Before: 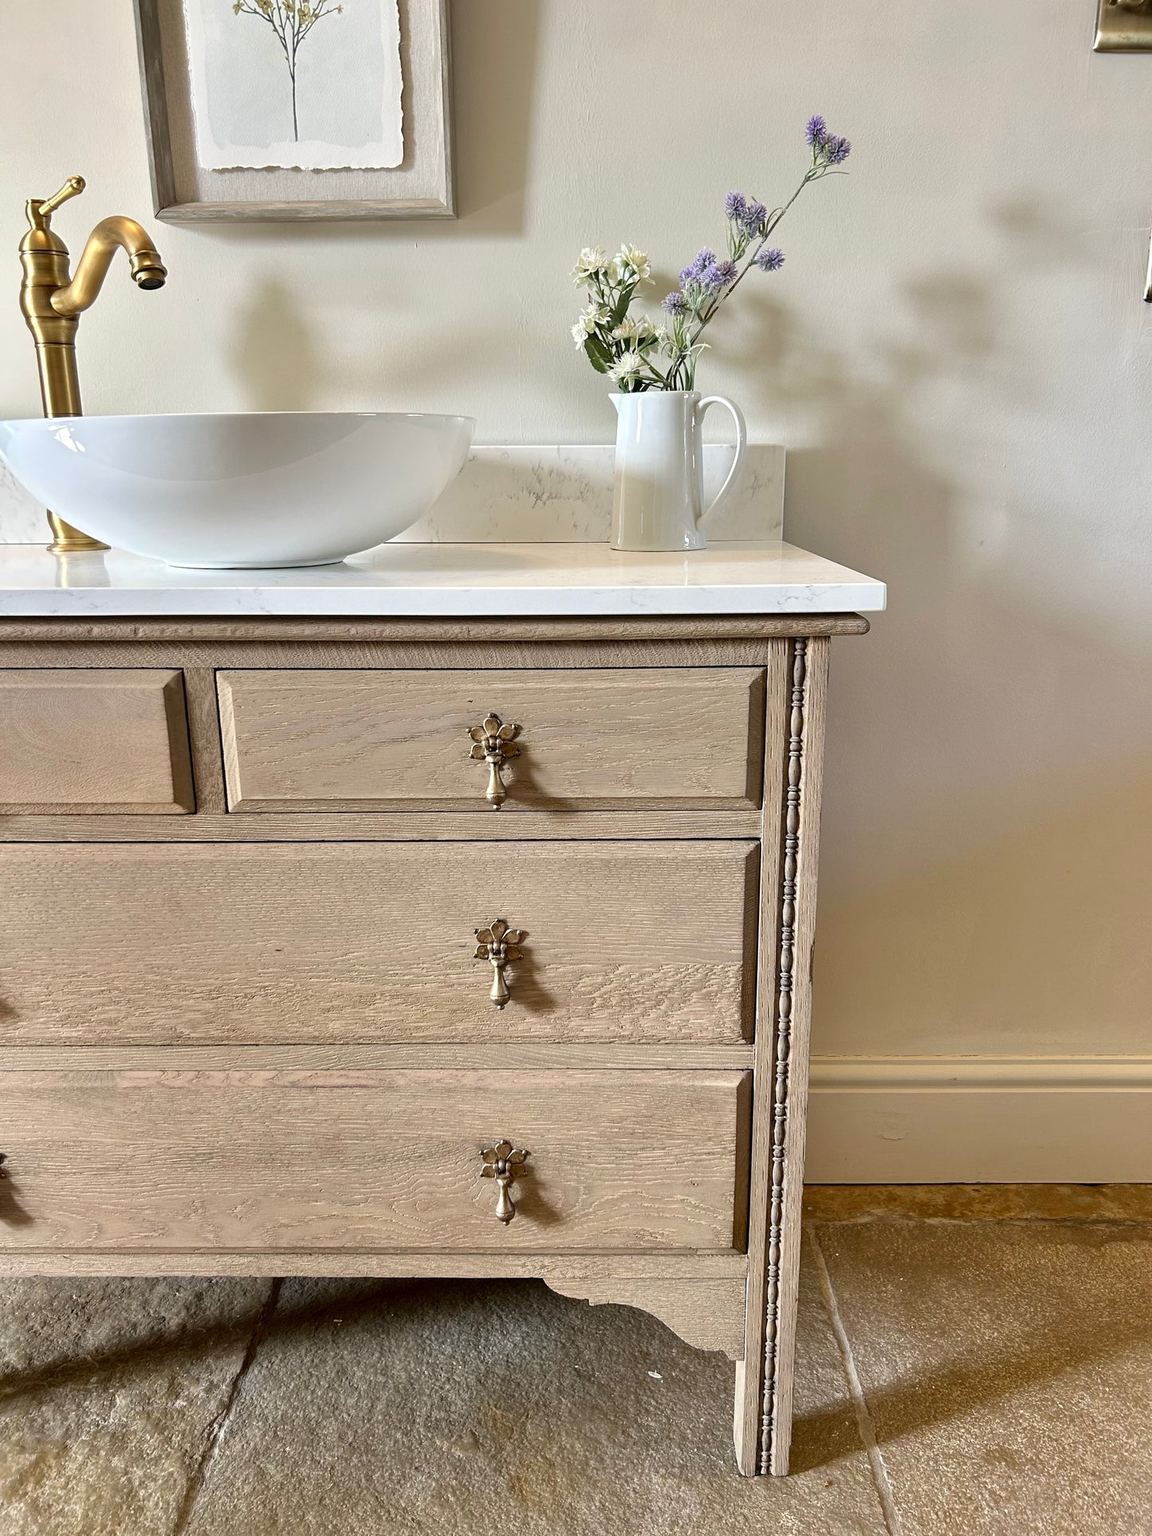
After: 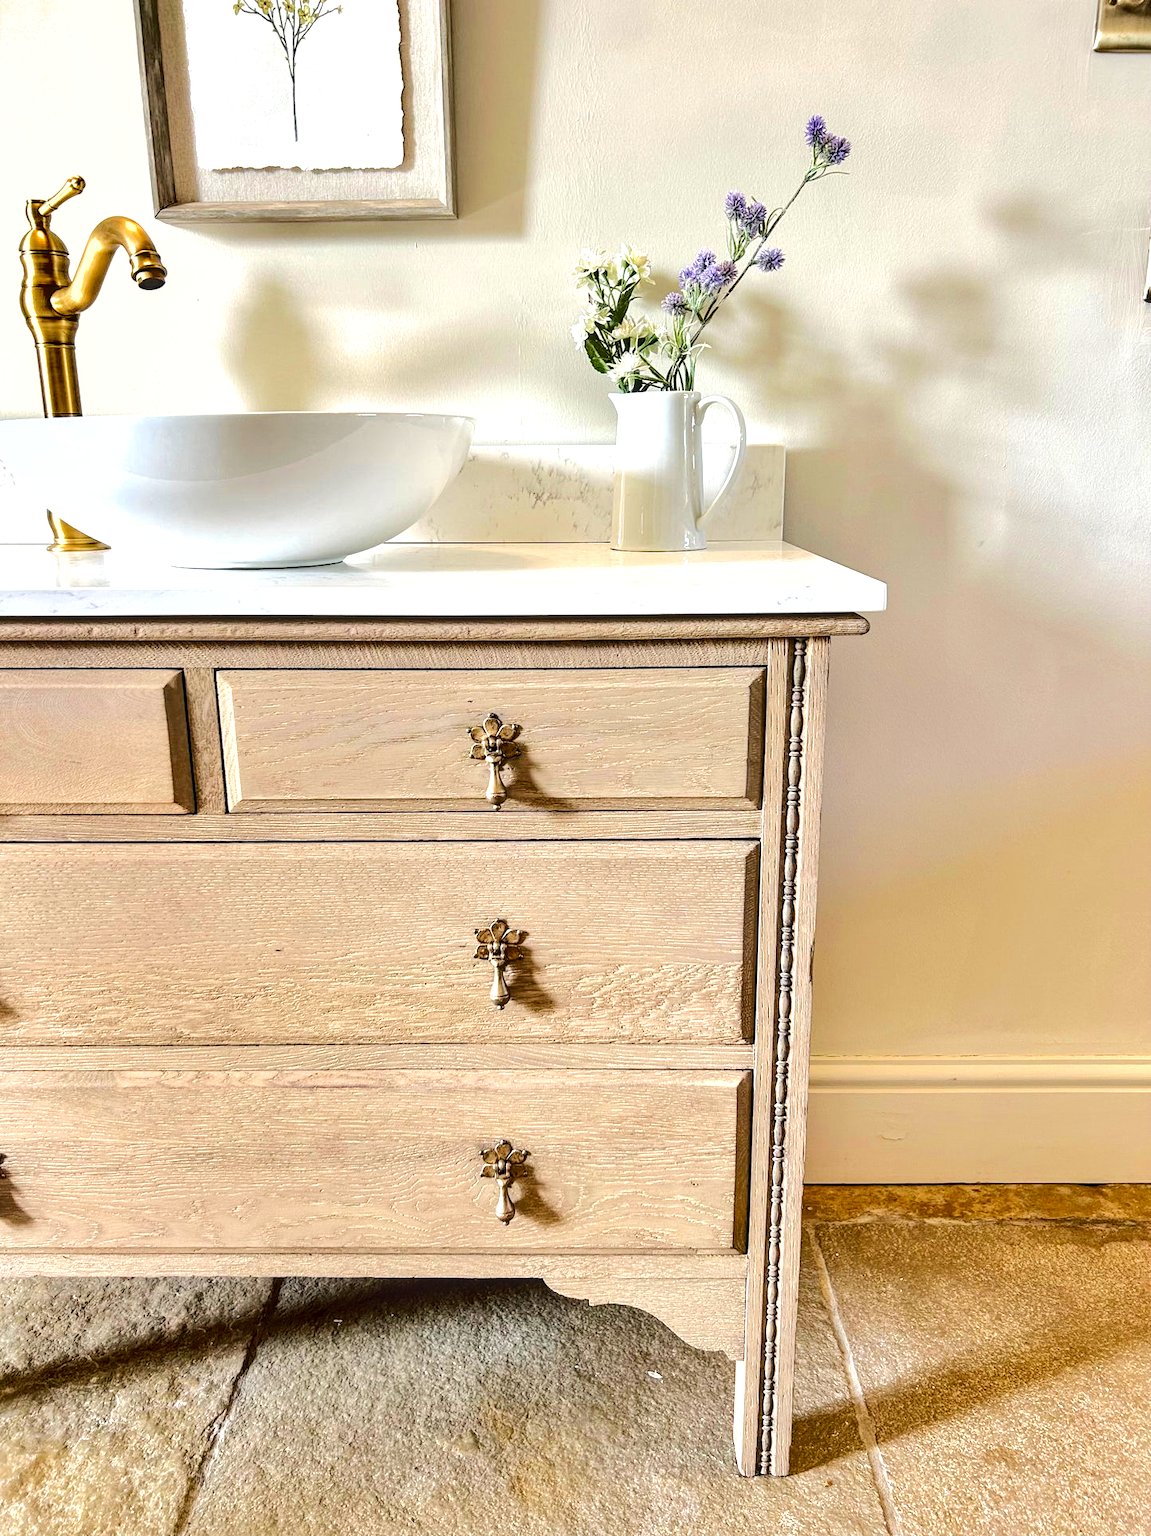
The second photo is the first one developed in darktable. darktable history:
exposure: black level correction 0.001, exposure 0.5 EV, compensate highlight preservation false
shadows and highlights: low approximation 0.01, soften with gaussian
tone equalizer: -7 EV 0.142 EV, -6 EV 0.631 EV, -5 EV 1.19 EV, -4 EV 1.36 EV, -3 EV 1.14 EV, -2 EV 0.6 EV, -1 EV 0.165 EV, edges refinement/feathering 500, mask exposure compensation -1.57 EV, preserve details no
local contrast: on, module defaults
